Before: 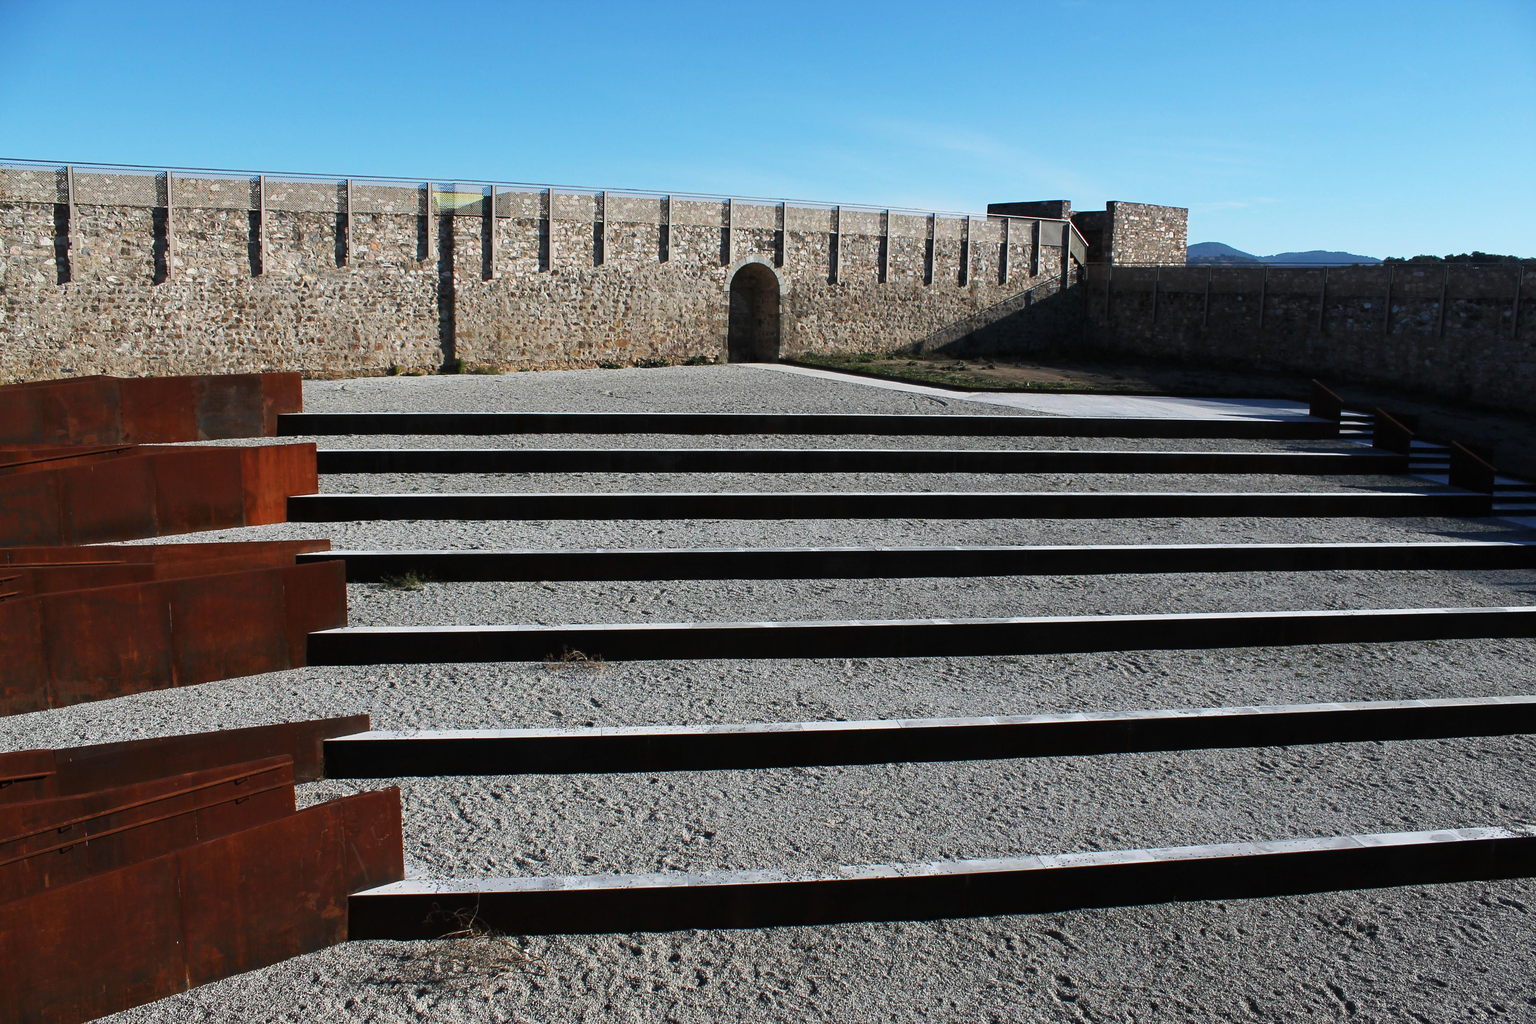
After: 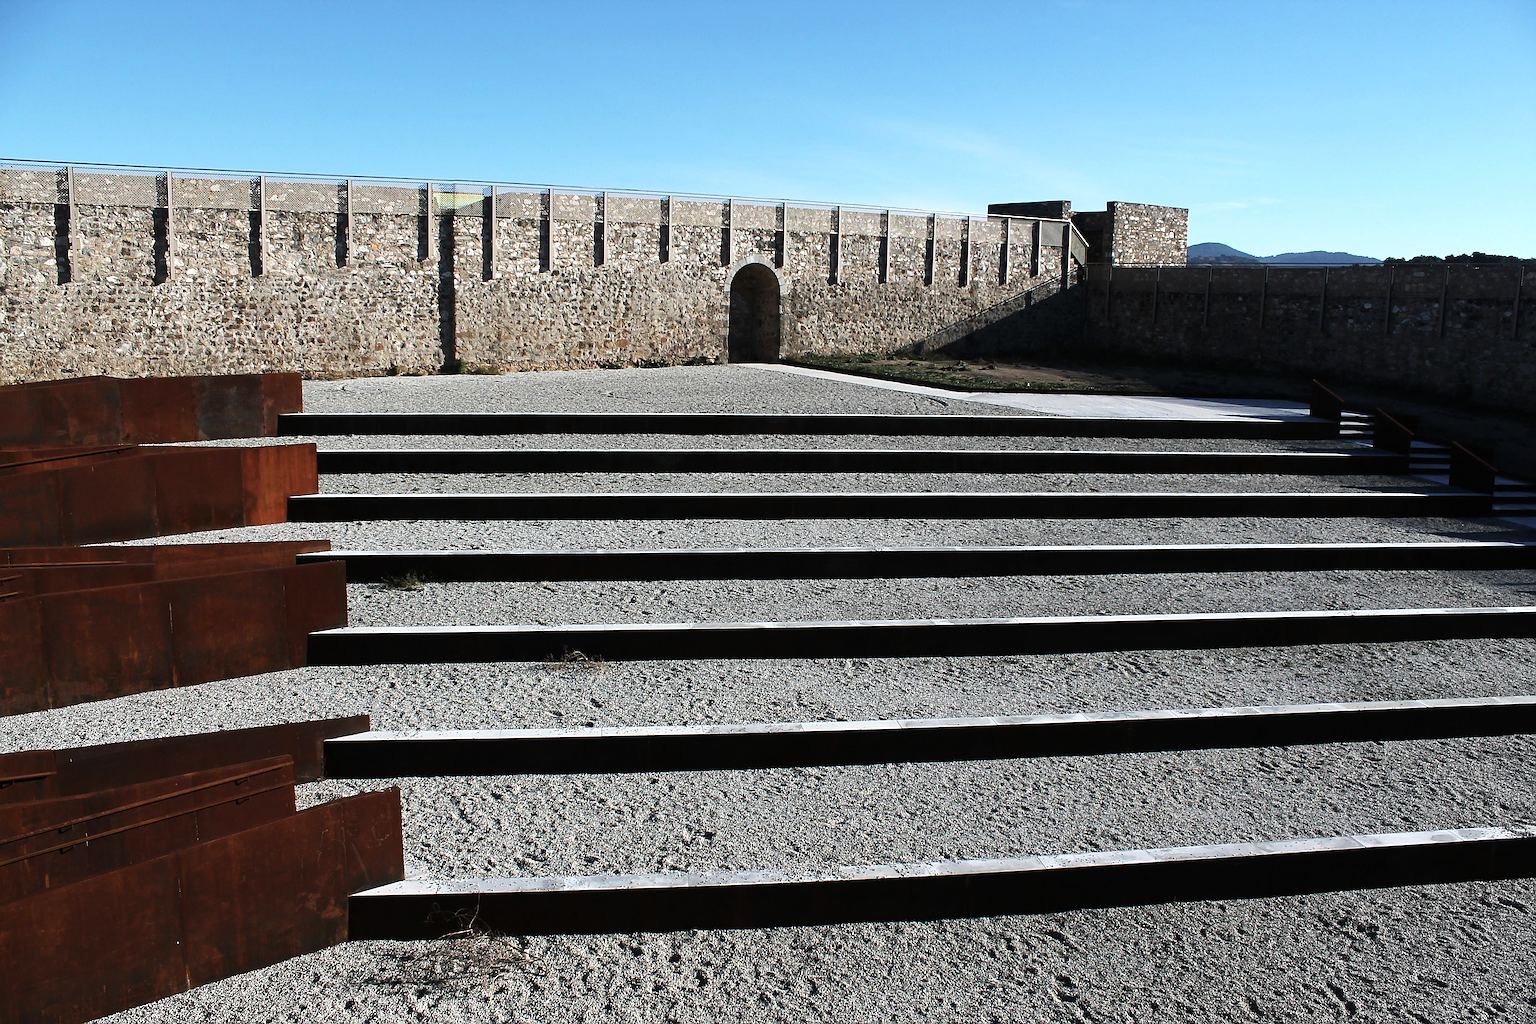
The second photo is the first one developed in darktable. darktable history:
tone equalizer: -8 EV -0.409 EV, -7 EV -0.416 EV, -6 EV -0.359 EV, -5 EV -0.19 EV, -3 EV 0.195 EV, -2 EV 0.325 EV, -1 EV 0.363 EV, +0 EV 0.434 EV, edges refinement/feathering 500, mask exposure compensation -1.57 EV, preserve details no
sharpen: on, module defaults
color correction: highlights b* -0.012, saturation 0.858
